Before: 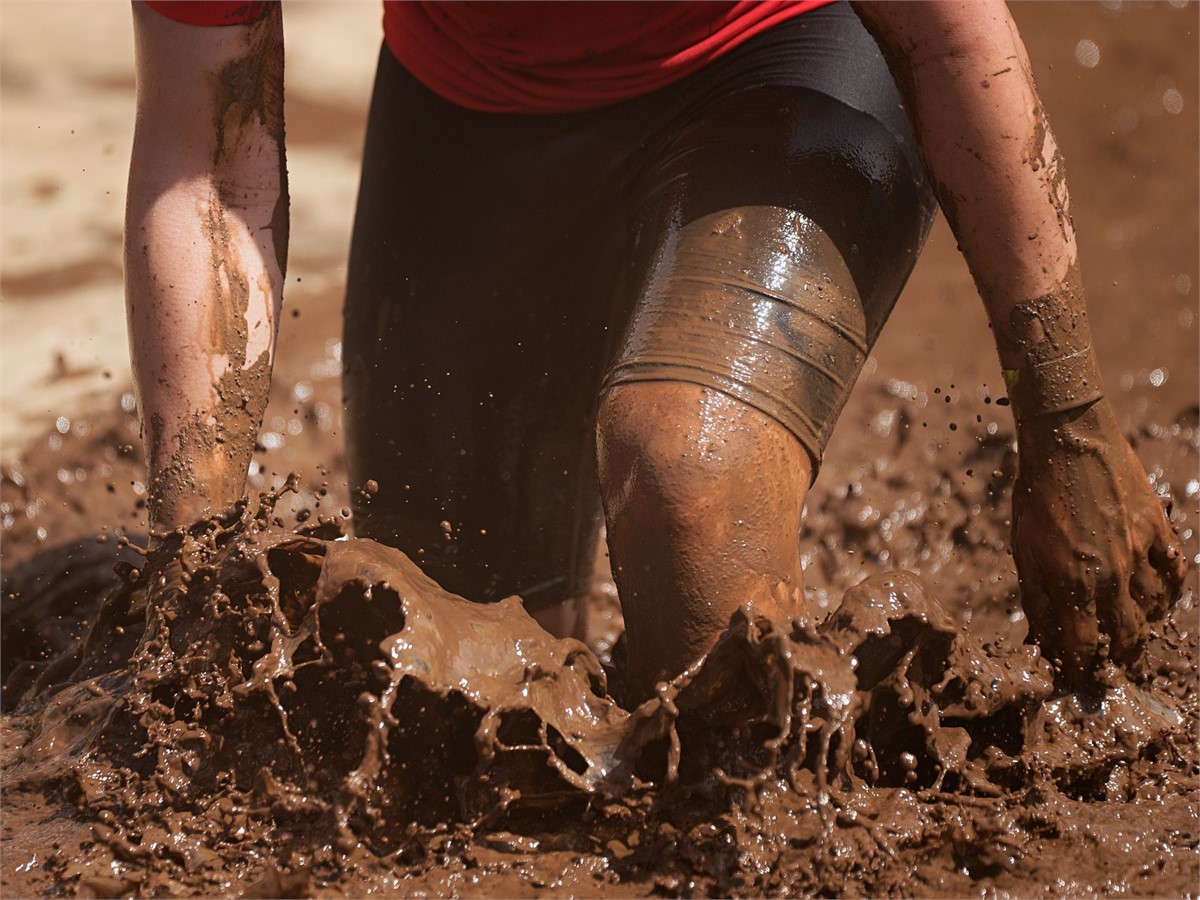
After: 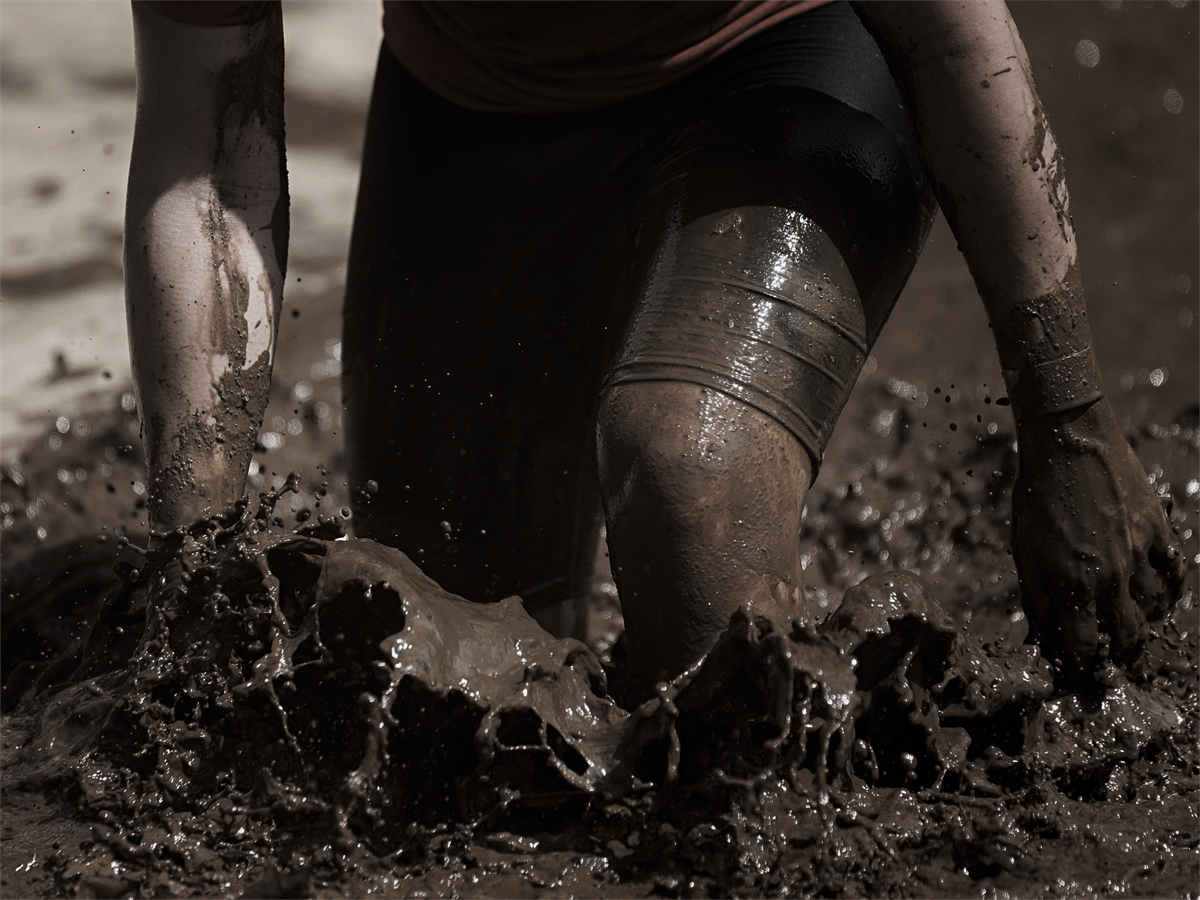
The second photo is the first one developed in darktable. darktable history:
color balance rgb: shadows lift › chroma 3.686%, shadows lift › hue 89.75°, perceptual saturation grading › global saturation 30.153%, global vibrance 20%
color zones: curves: ch1 [(0.238, 0.163) (0.476, 0.2) (0.733, 0.322) (0.848, 0.134)]
levels: levels [0, 0.618, 1]
